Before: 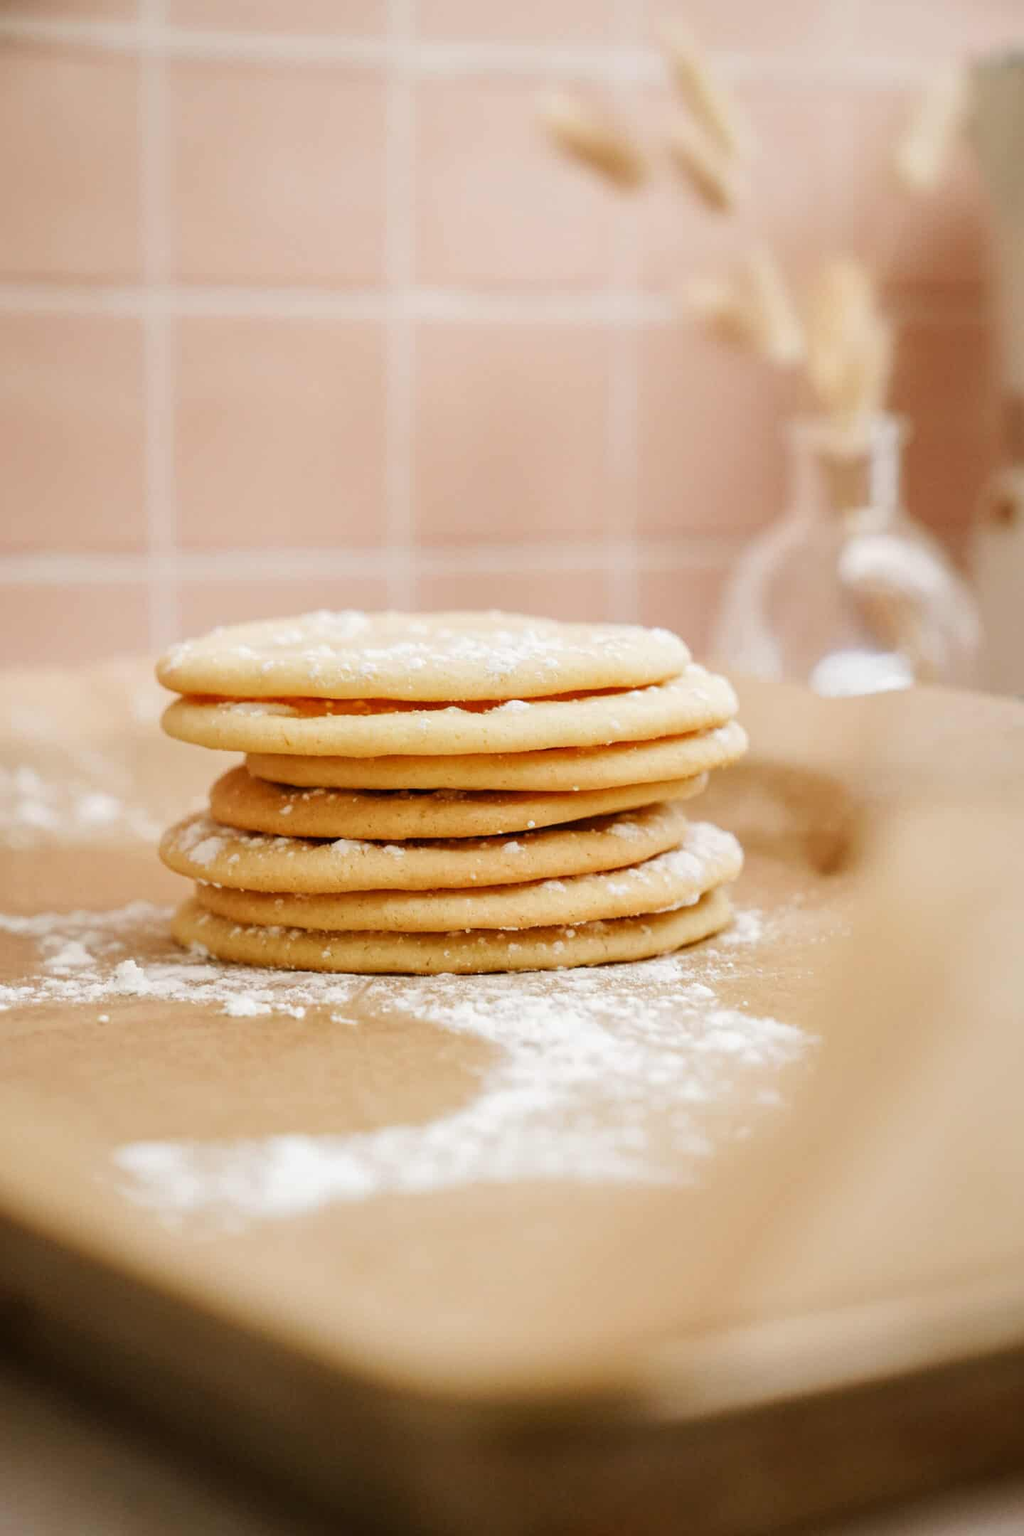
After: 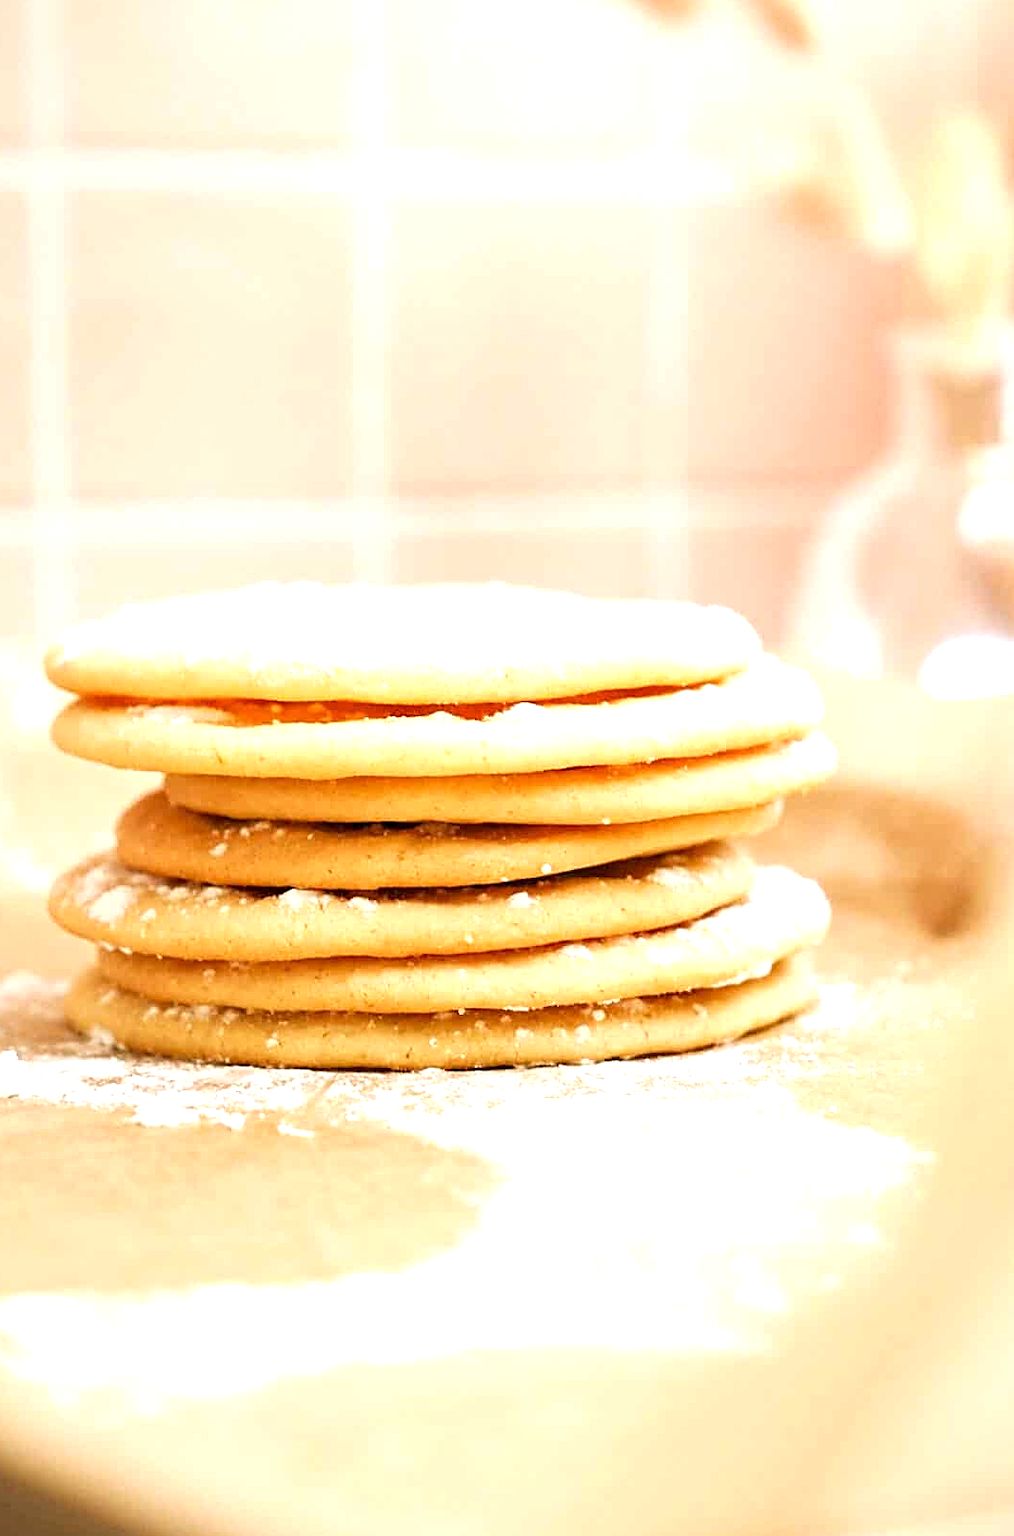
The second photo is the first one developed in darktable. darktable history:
sharpen: on, module defaults
crop and rotate: left 12.08%, top 11.453%, right 13.825%, bottom 13.793%
exposure: black level correction 0.001, exposure 0.963 EV, compensate highlight preservation false
